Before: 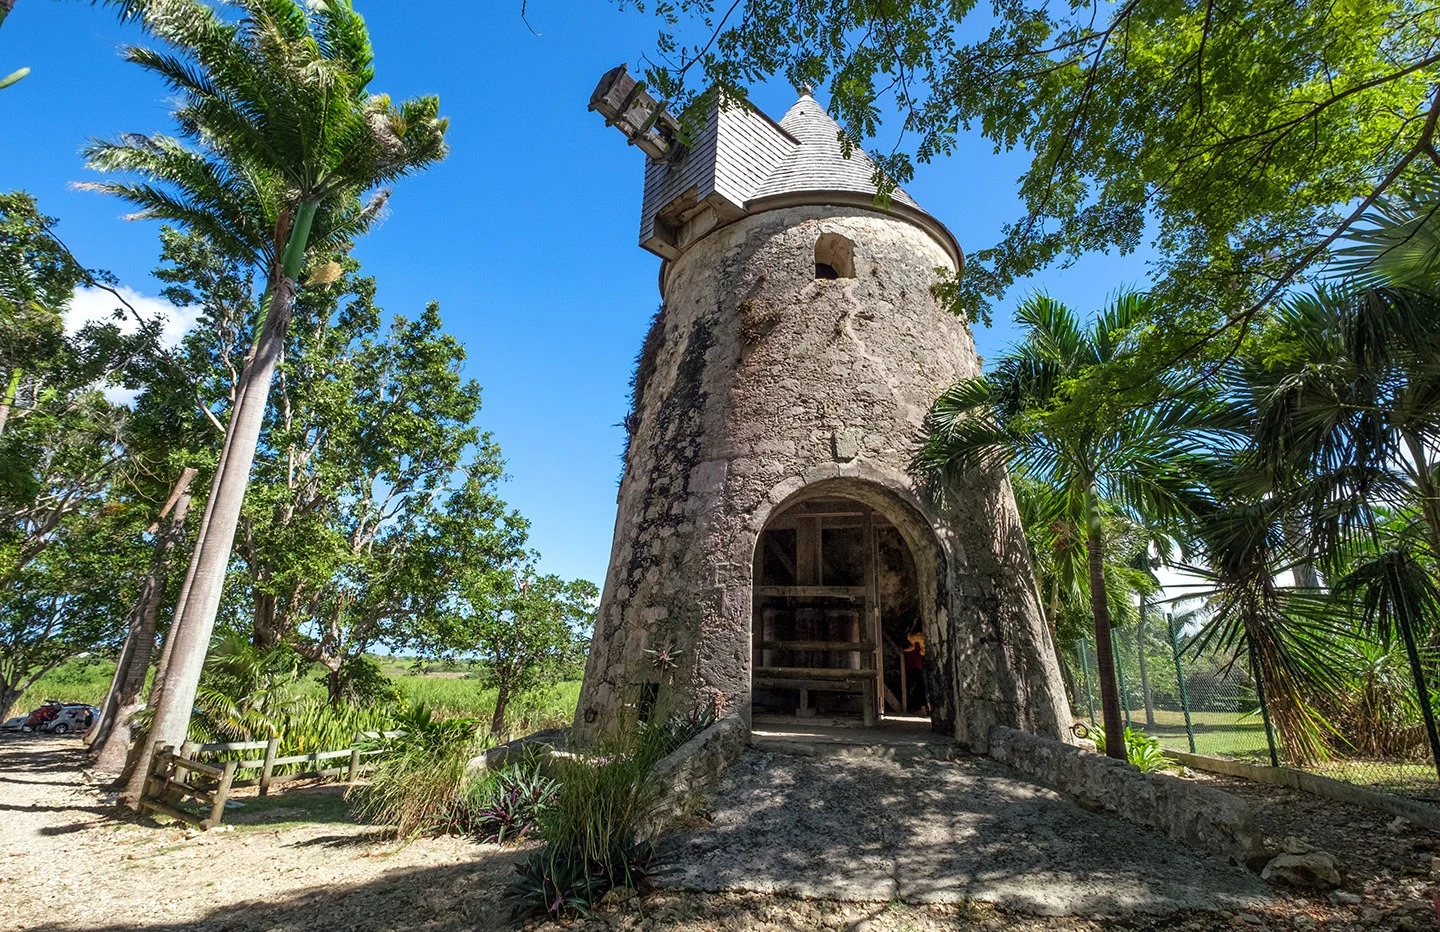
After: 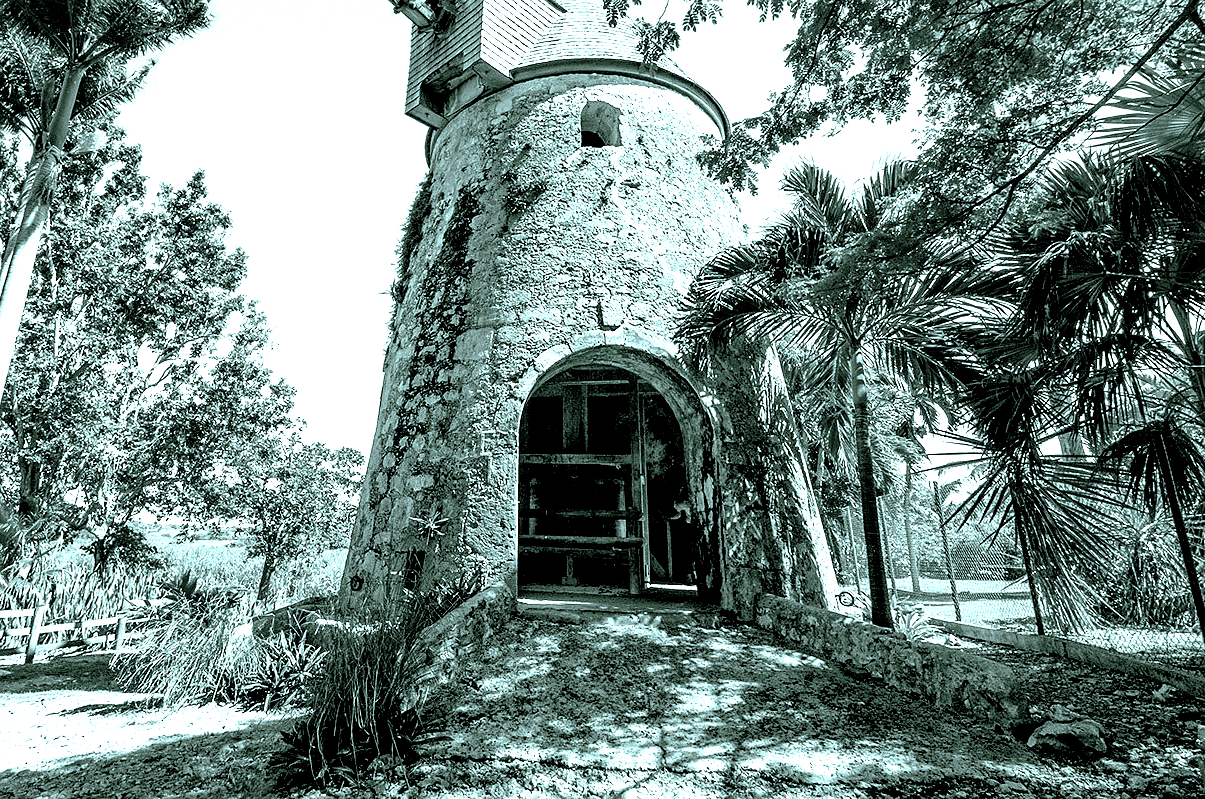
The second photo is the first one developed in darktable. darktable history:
color calibration: output gray [0.253, 0.26, 0.487, 0], gray › normalize channels true, illuminant same as pipeline (D50), adaptation XYZ, x 0.346, y 0.359, gamut compression 0
crop: left 16.315%, top 14.246%
exposure: black level correction 0.016, exposure 1.774 EV, compensate highlight preservation false
white balance: red 1, blue 1
sharpen: radius 1
color balance rgb: shadows lift › chroma 11.71%, shadows lift › hue 133.46°, highlights gain › chroma 4%, highlights gain › hue 200.2°, perceptual saturation grading › global saturation 18.05%
